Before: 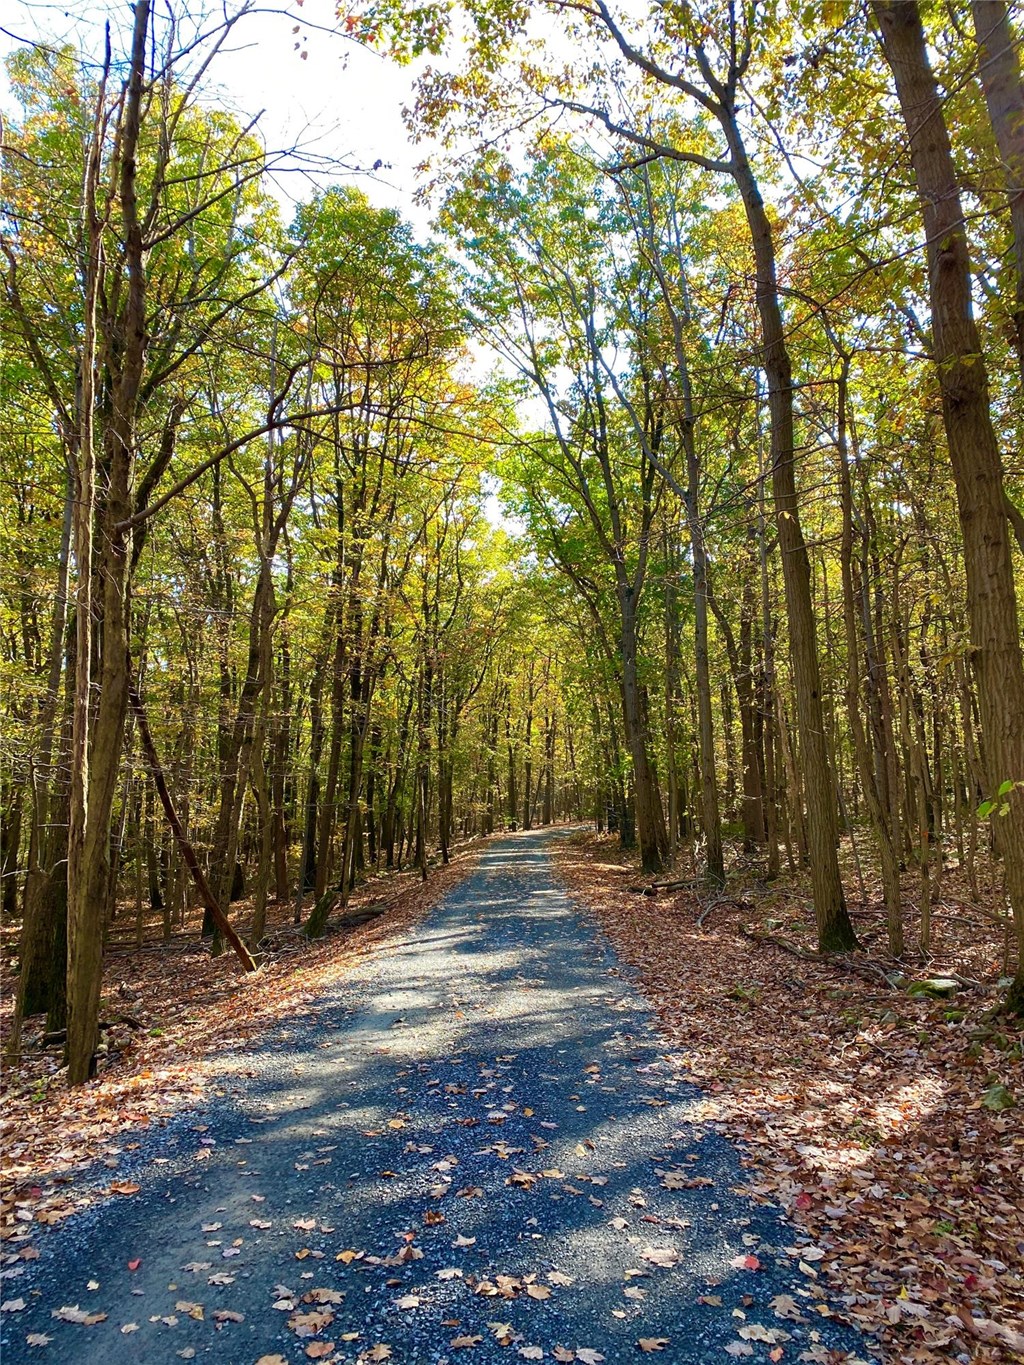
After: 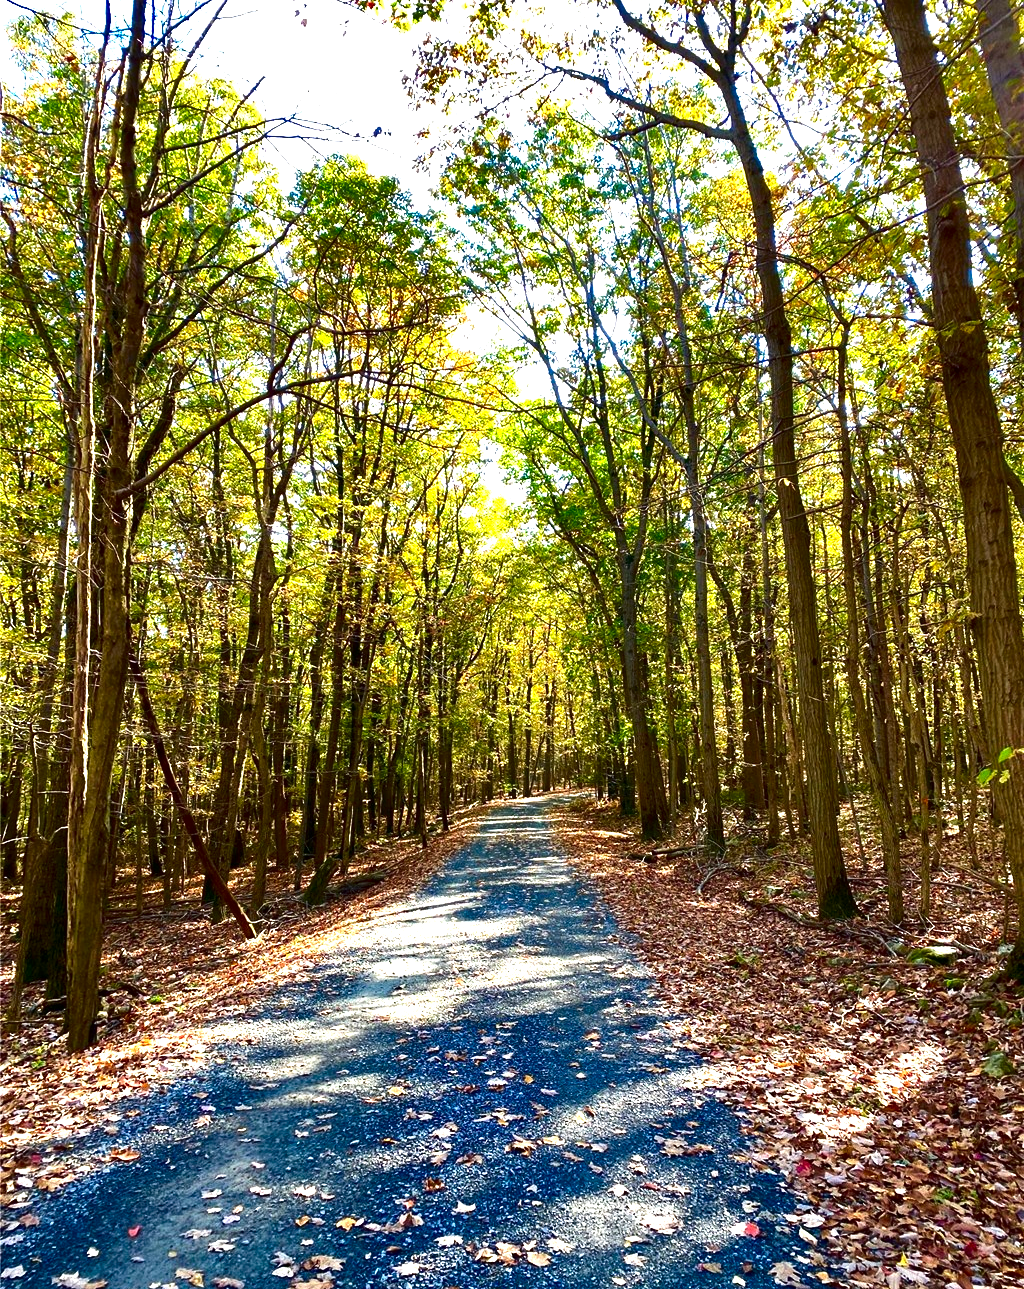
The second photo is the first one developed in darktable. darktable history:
crop and rotate: top 2.479%, bottom 3.018%
shadows and highlights: shadows 32, highlights -32, soften with gaussian
exposure: black level correction 0, exposure 1.1 EV, compensate exposure bias true, compensate highlight preservation false
contrast brightness saturation: contrast 0.1, brightness -0.26, saturation 0.14
